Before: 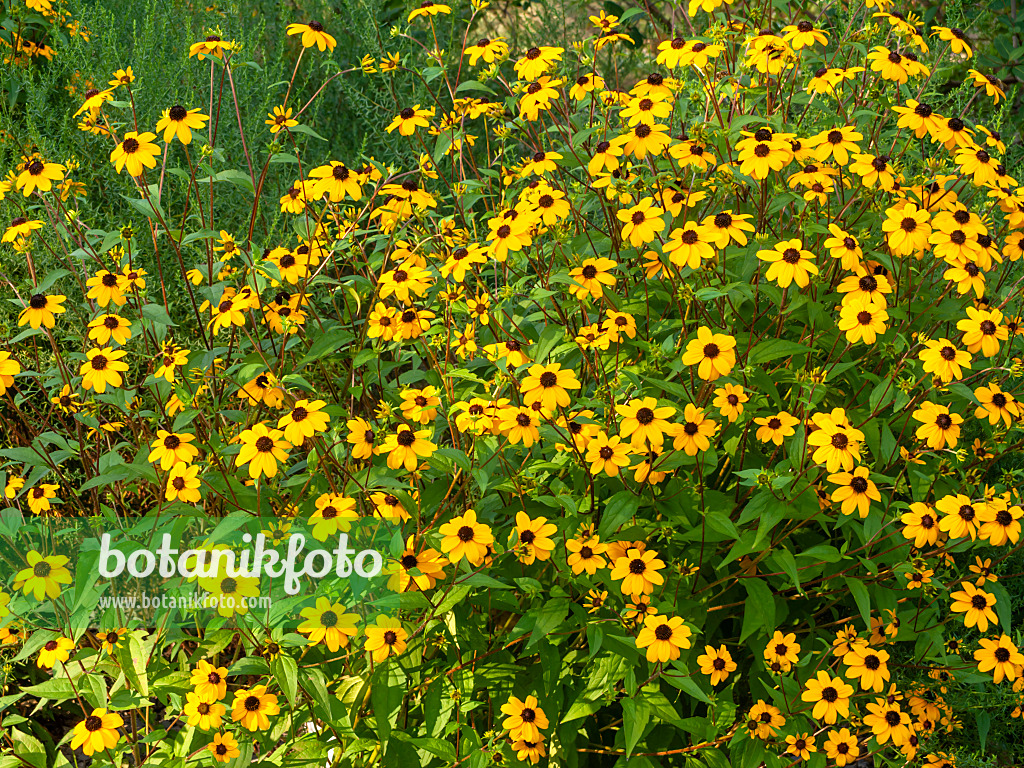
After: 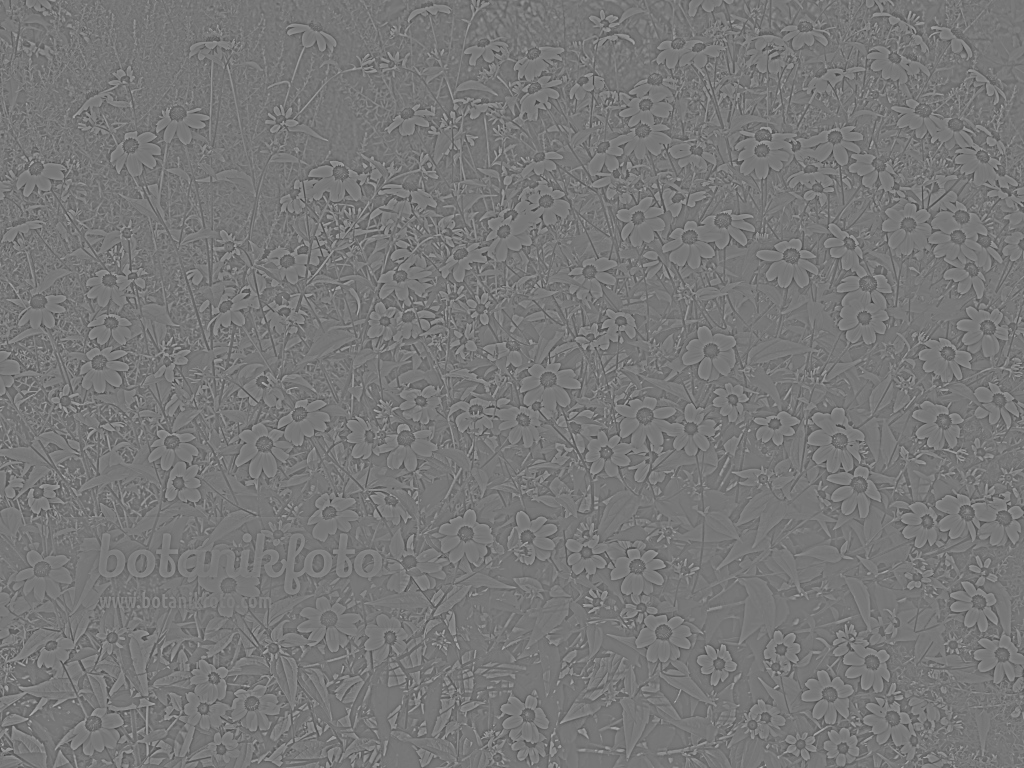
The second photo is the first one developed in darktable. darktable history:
highpass: sharpness 5.84%, contrast boost 8.44%
color correction: saturation 1.8
color balance rgb: perceptual saturation grading › global saturation 25%, global vibrance 20%
